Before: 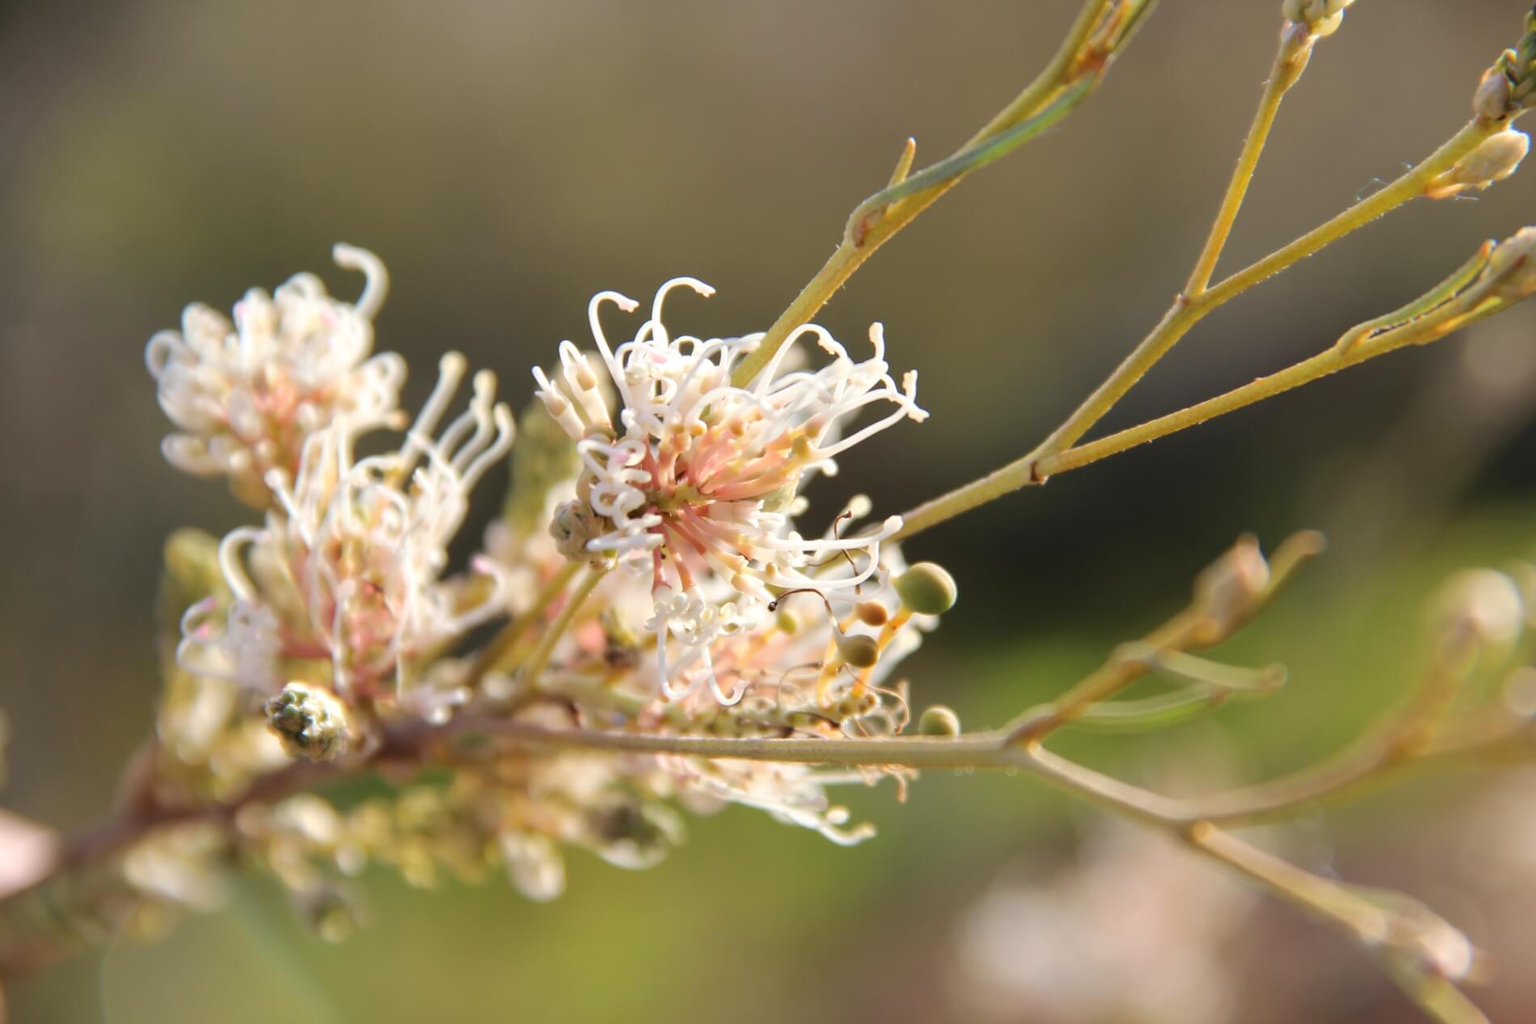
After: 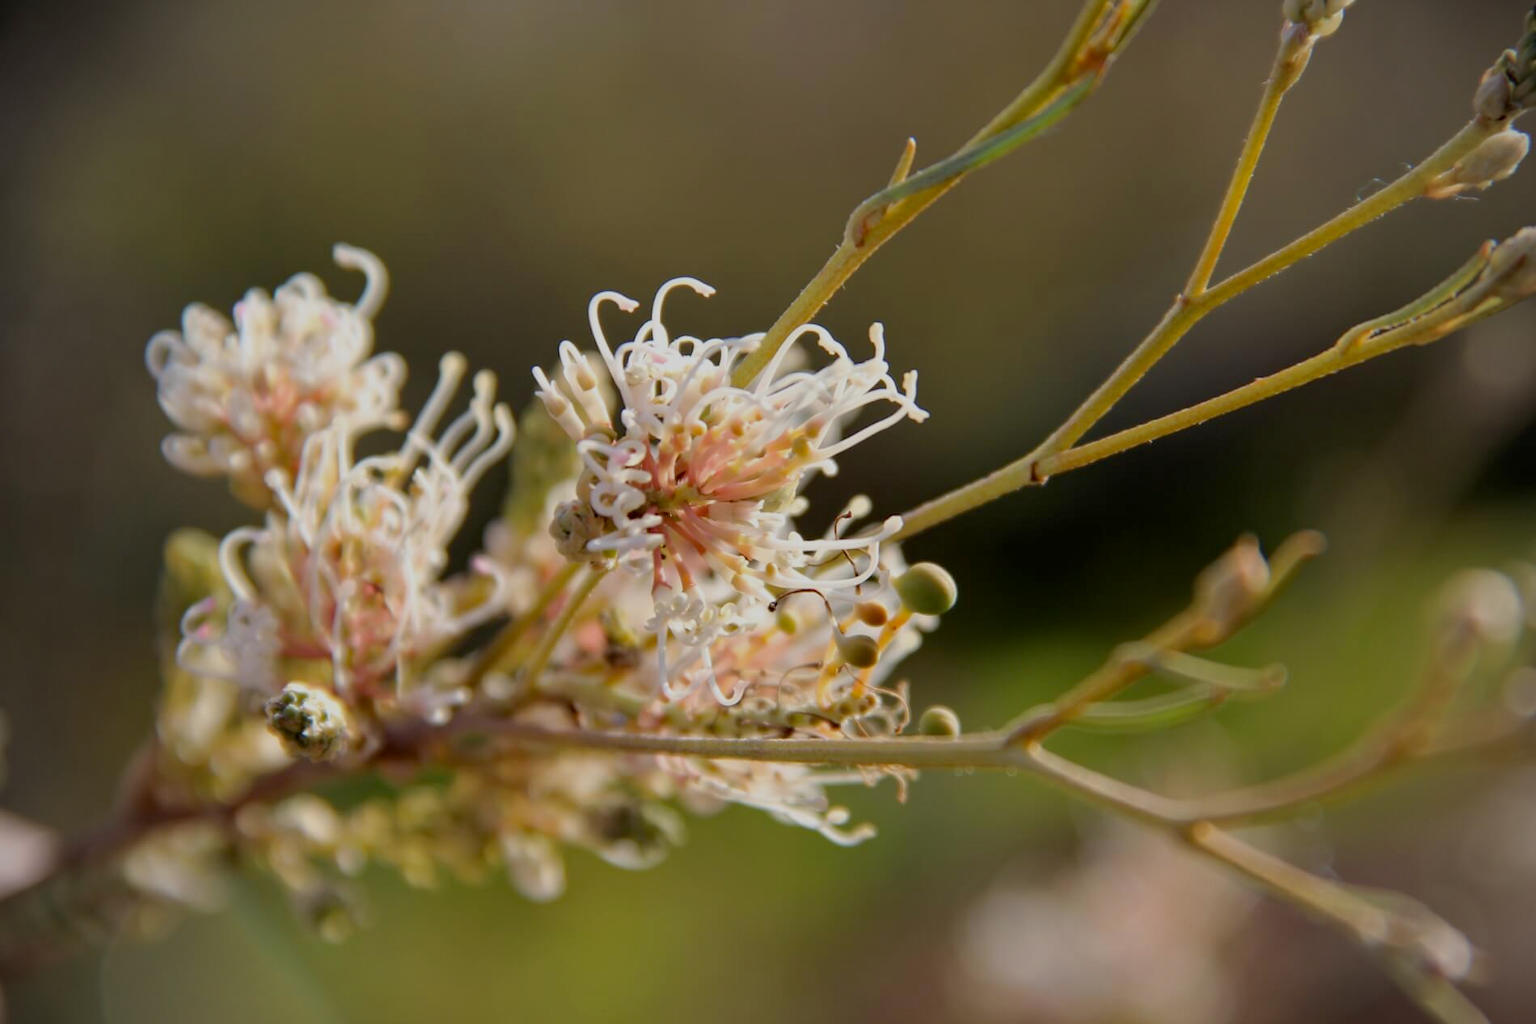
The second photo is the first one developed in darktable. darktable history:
vignetting: on, module defaults
haze removal: compatibility mode true, adaptive false
exposure: black level correction 0.009, exposure -0.637 EV, compensate highlight preservation false
